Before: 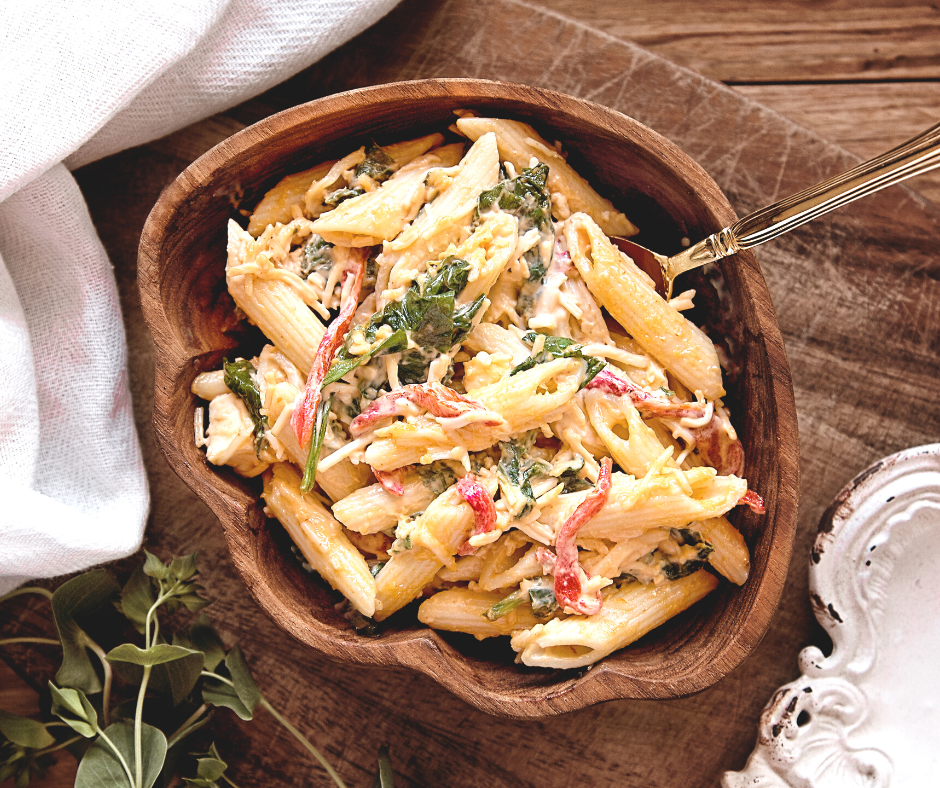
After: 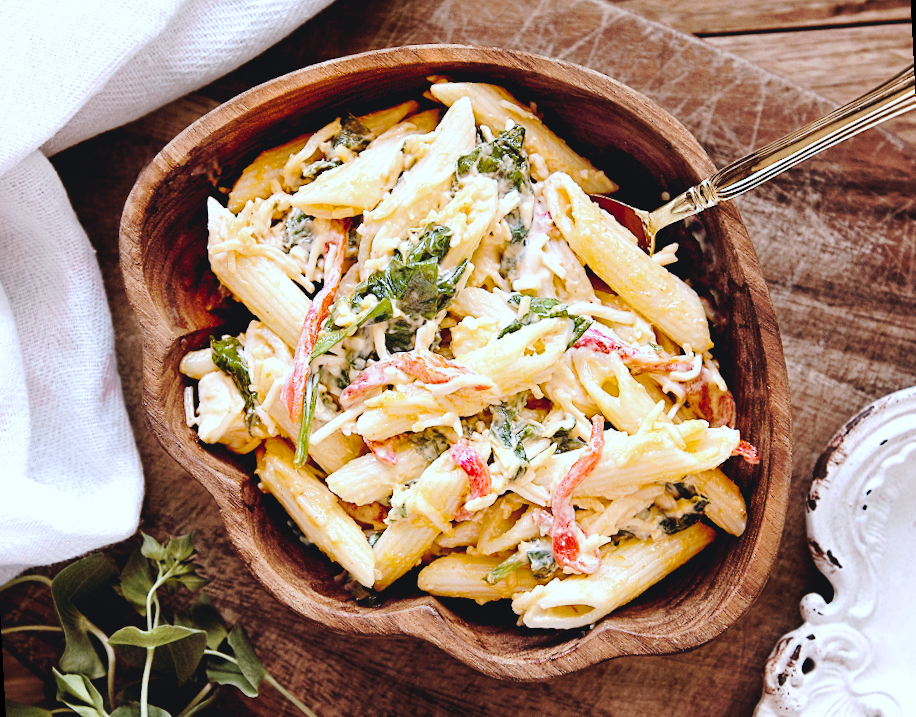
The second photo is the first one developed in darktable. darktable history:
crop and rotate: left 0.126%
tone equalizer: on, module defaults
rotate and perspective: rotation -3°, crop left 0.031, crop right 0.968, crop top 0.07, crop bottom 0.93
white balance: red 0.926, green 1.003, blue 1.133
tone curve: curves: ch0 [(0, 0) (0.003, 0.013) (0.011, 0.016) (0.025, 0.021) (0.044, 0.029) (0.069, 0.039) (0.1, 0.056) (0.136, 0.085) (0.177, 0.14) (0.224, 0.201) (0.277, 0.28) (0.335, 0.372) (0.399, 0.475) (0.468, 0.567) (0.543, 0.643) (0.623, 0.722) (0.709, 0.801) (0.801, 0.859) (0.898, 0.927) (1, 1)], preserve colors none
